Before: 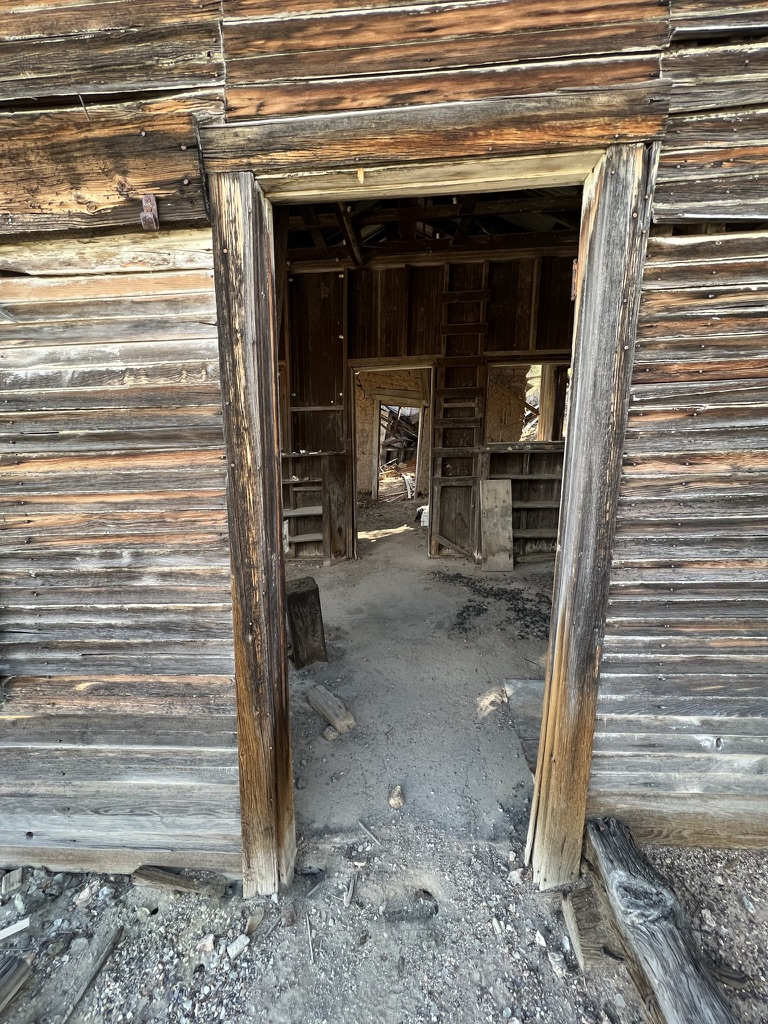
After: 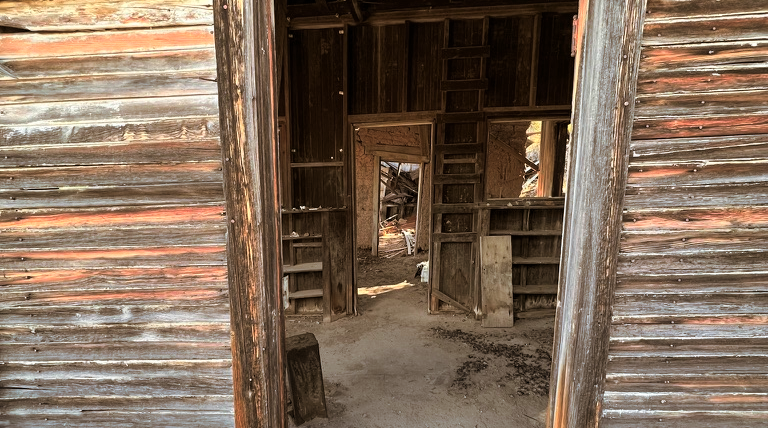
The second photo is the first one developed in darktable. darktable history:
color zones: curves: ch1 [(0.24, 0.629) (0.75, 0.5)]; ch2 [(0.255, 0.454) (0.745, 0.491)], mix 102.12%
shadows and highlights: shadows 20.55, highlights -20.99, soften with gaussian
split-toning: shadows › hue 32.4°, shadows › saturation 0.51, highlights › hue 180°, highlights › saturation 0, balance -60.17, compress 55.19%
crop and rotate: top 23.84%, bottom 34.294%
